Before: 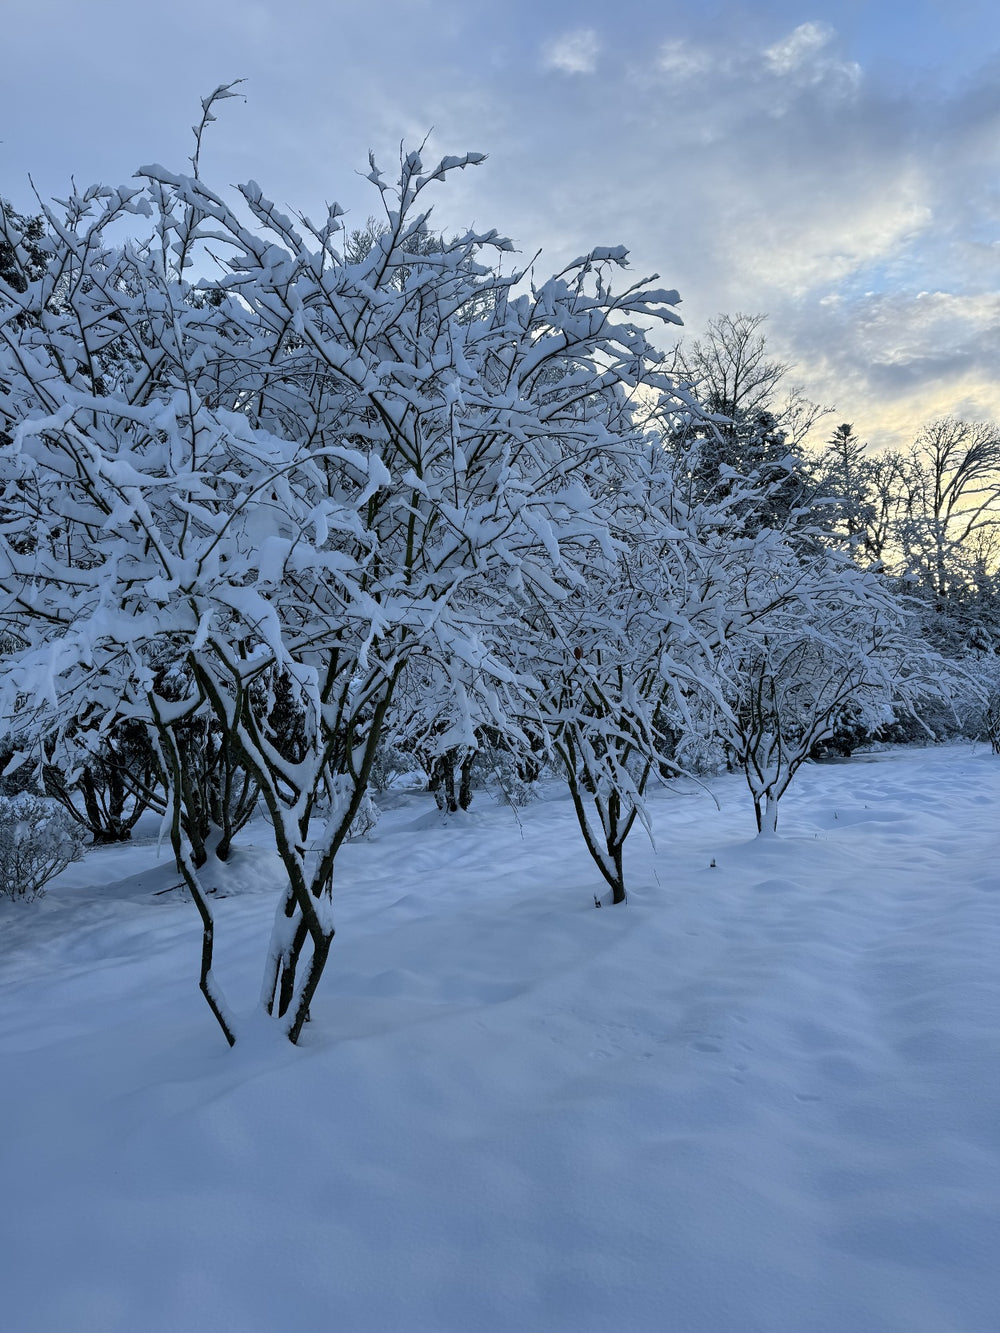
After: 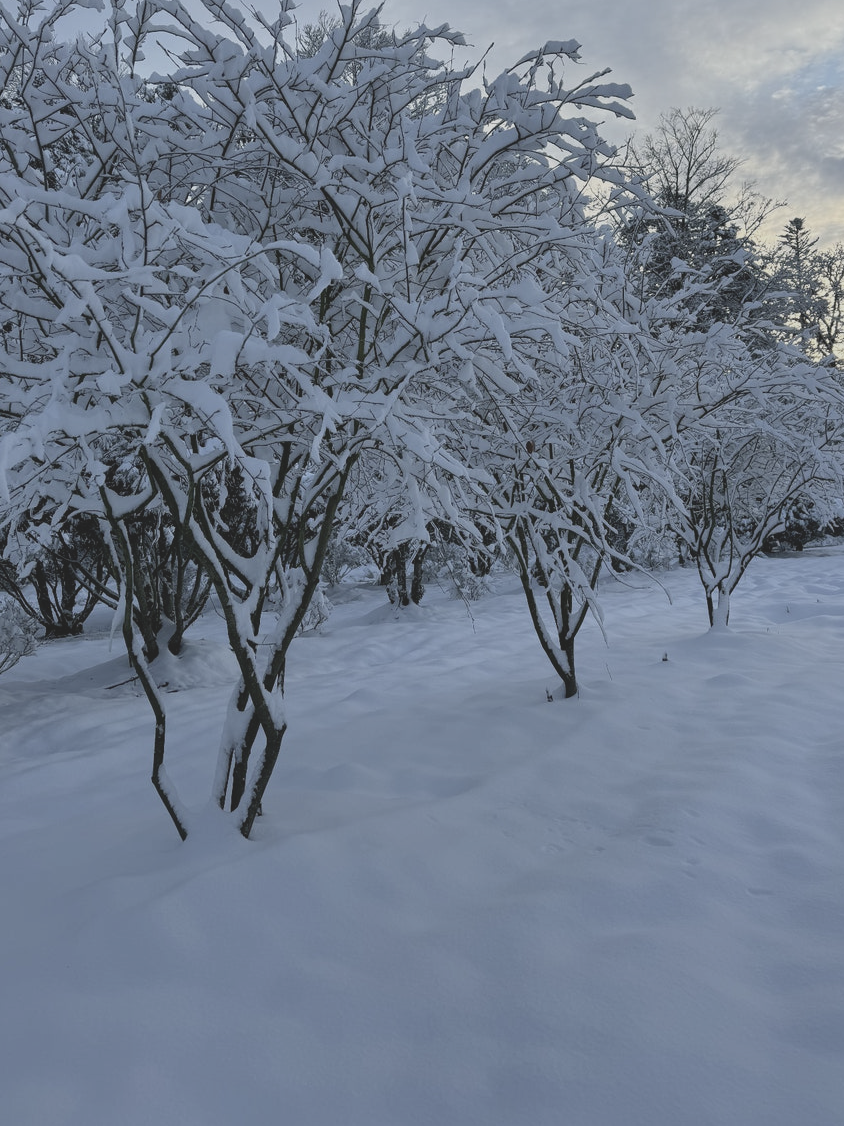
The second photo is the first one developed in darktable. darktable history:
crop and rotate: left 4.842%, top 15.51%, right 10.668%
contrast brightness saturation: contrast -0.26, saturation -0.43
